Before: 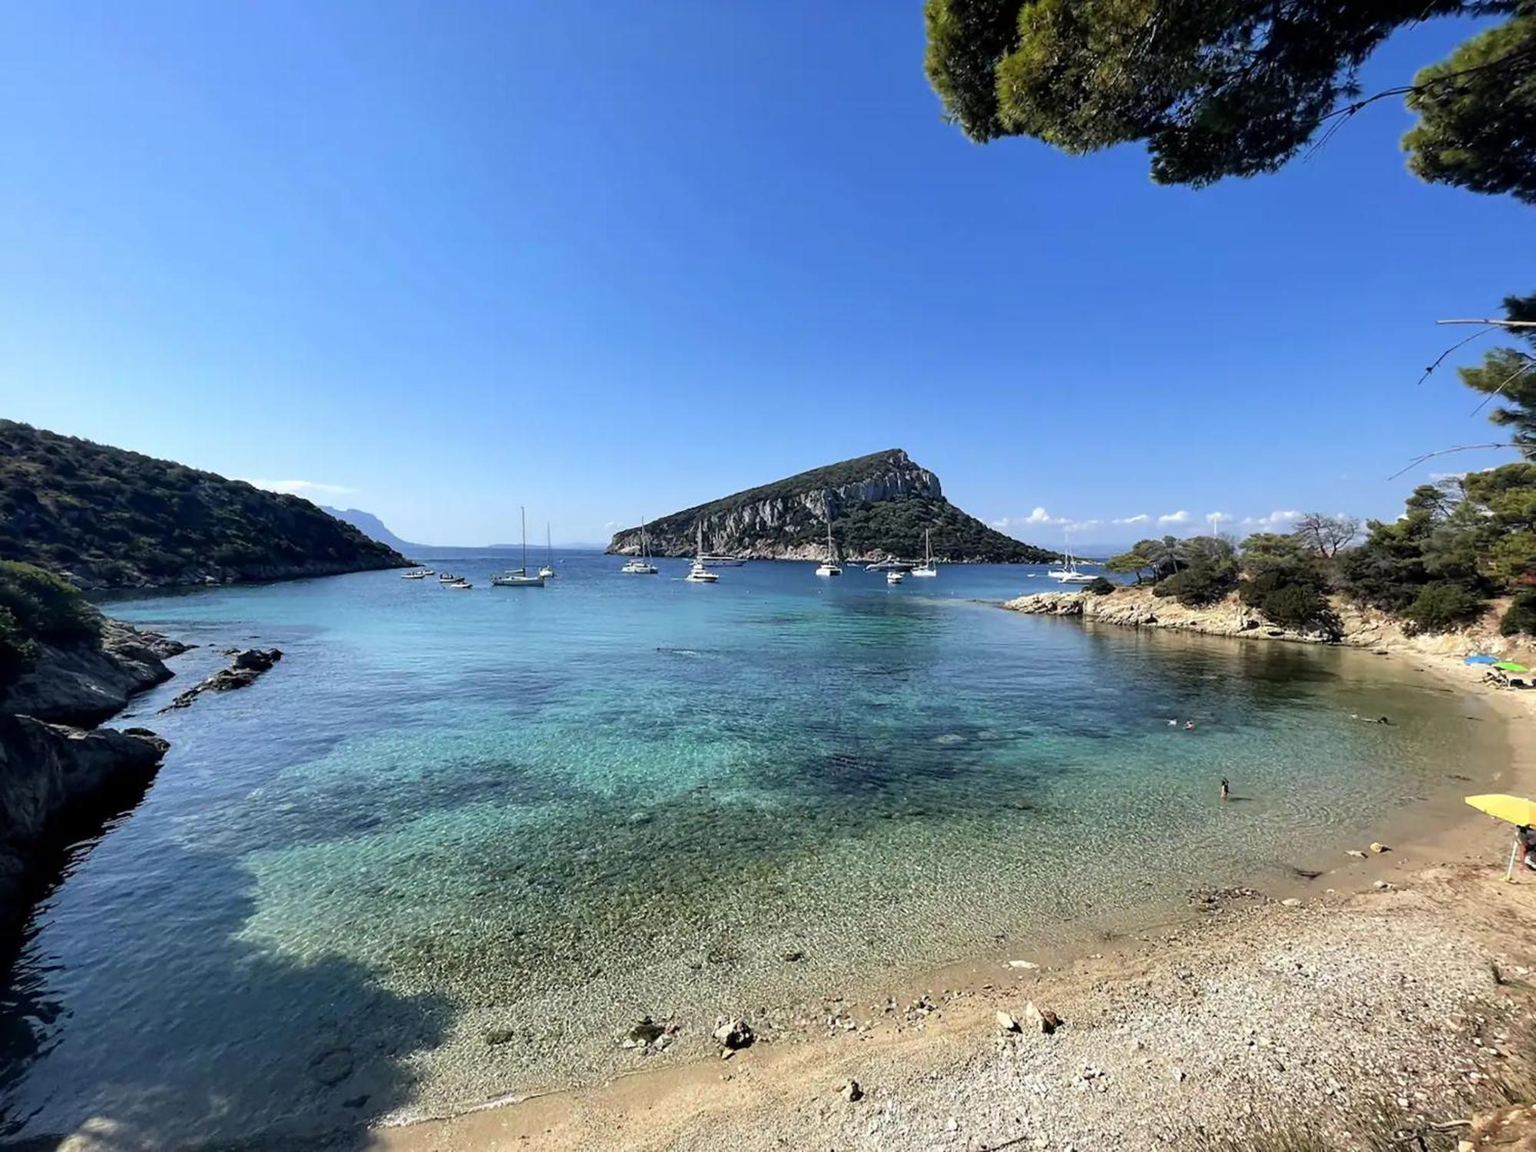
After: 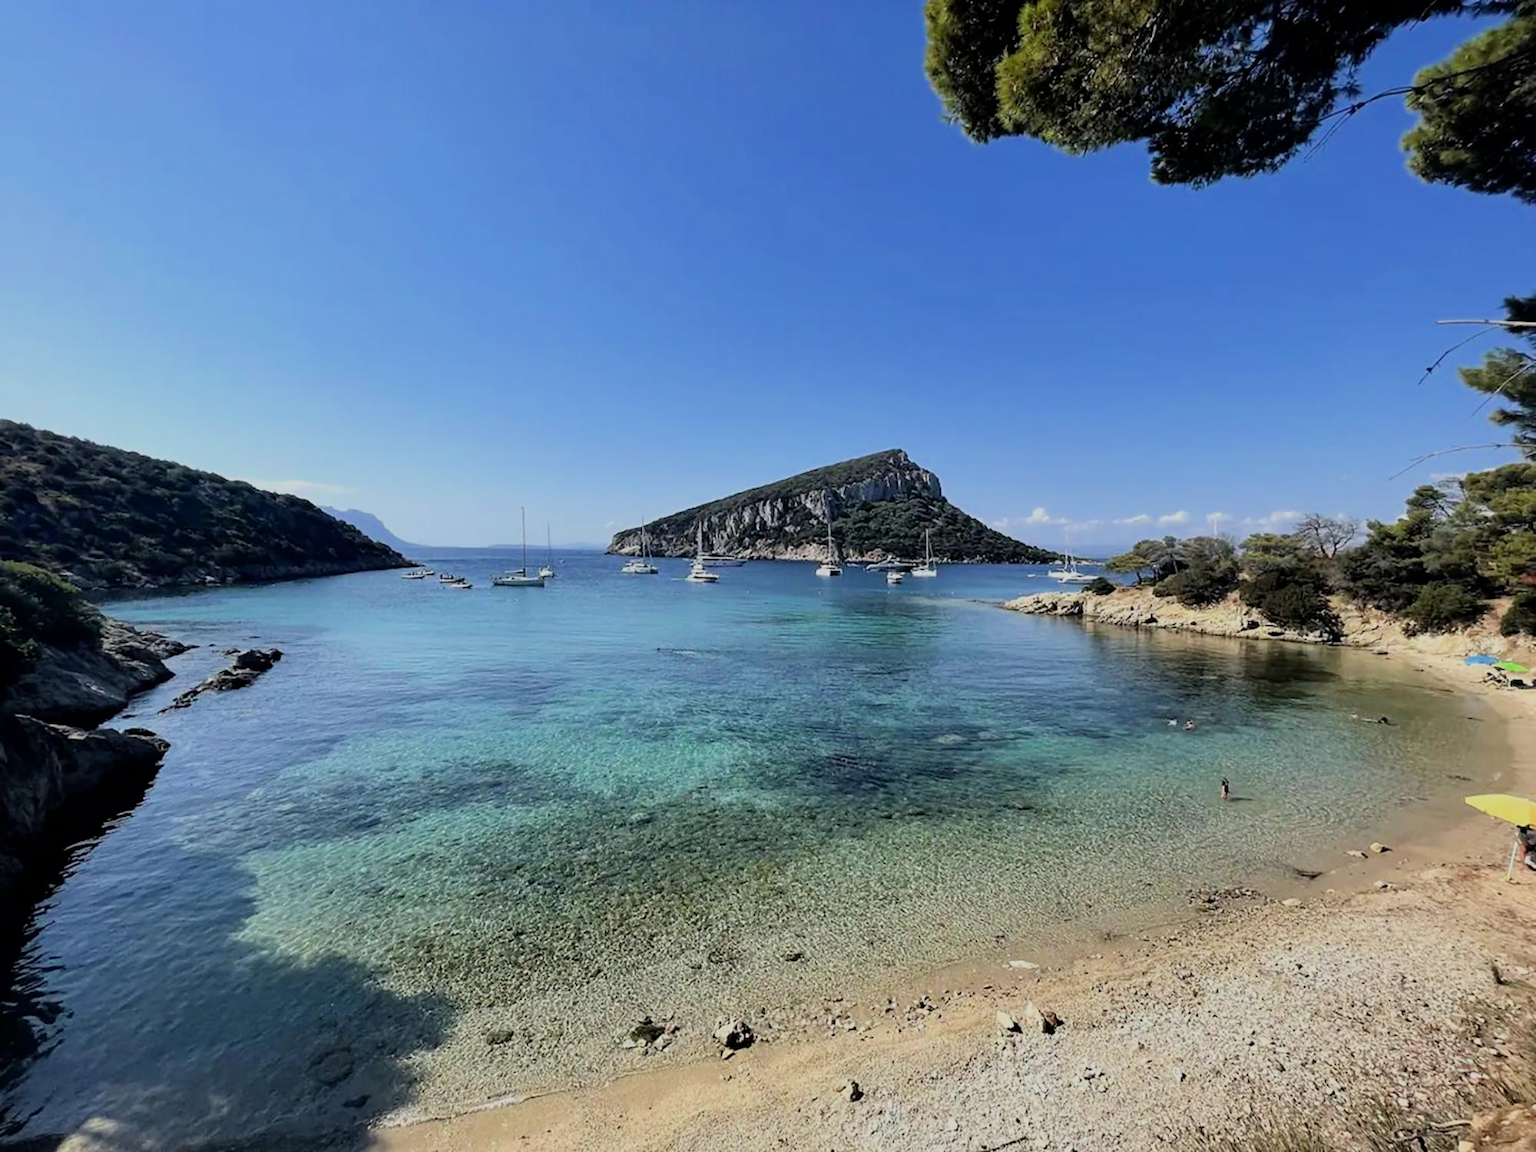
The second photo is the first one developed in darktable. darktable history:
tone equalizer: on, module defaults
filmic rgb: black relative exposure -16 EV, white relative exposure 6.18 EV, hardness 5.21, color science v6 (2022)
